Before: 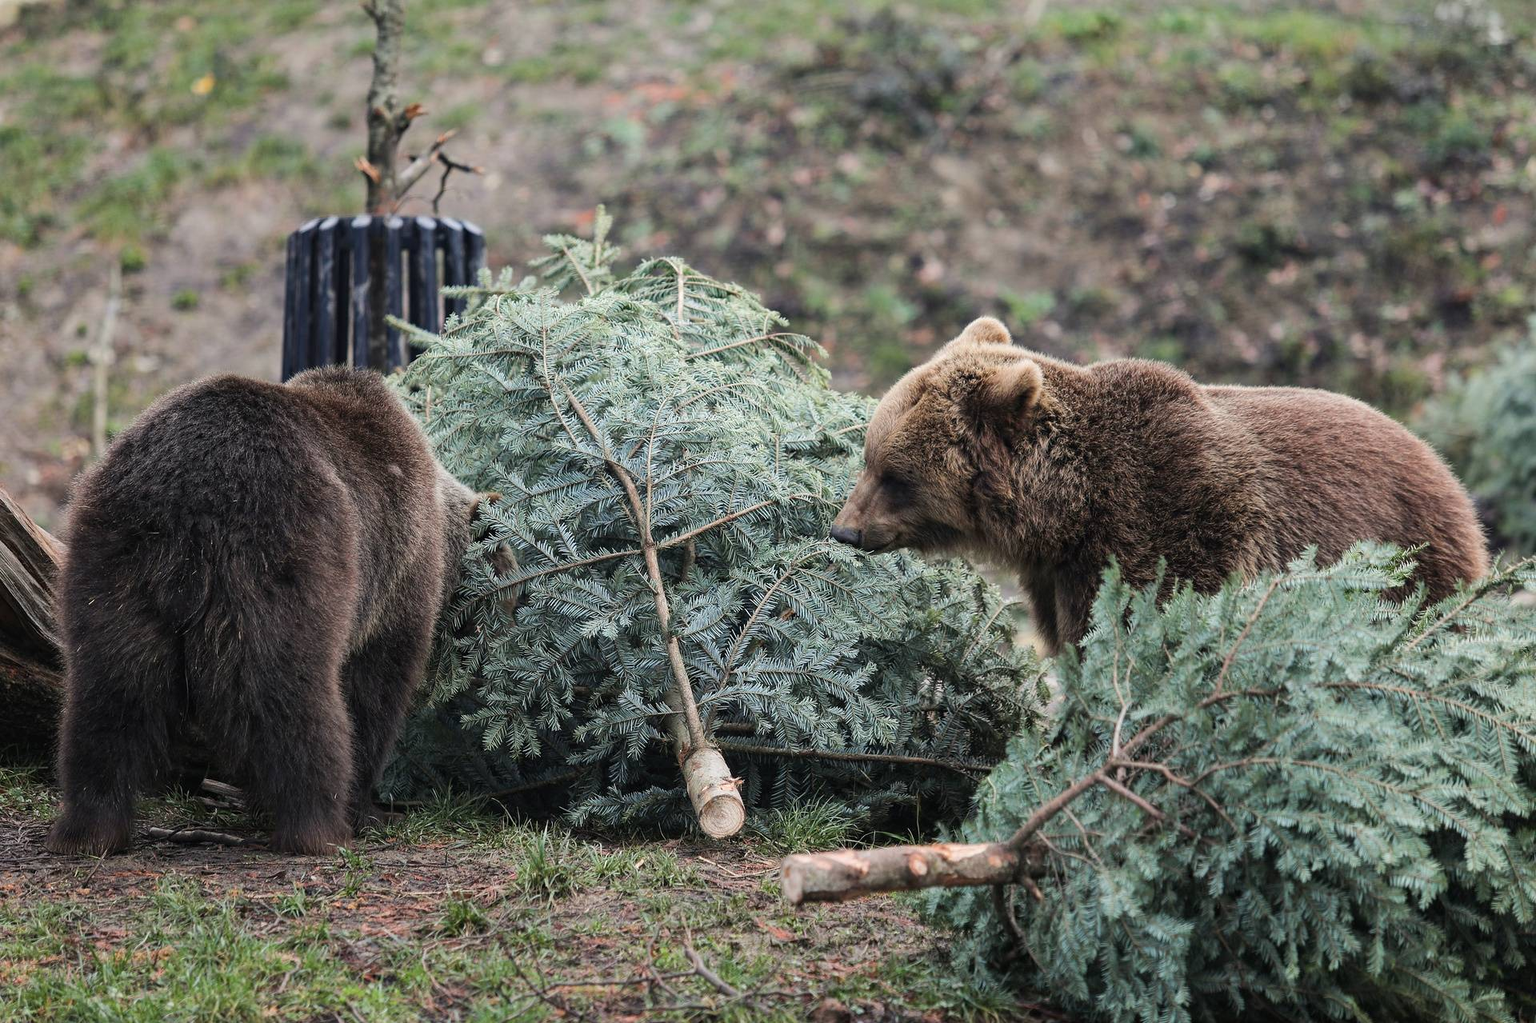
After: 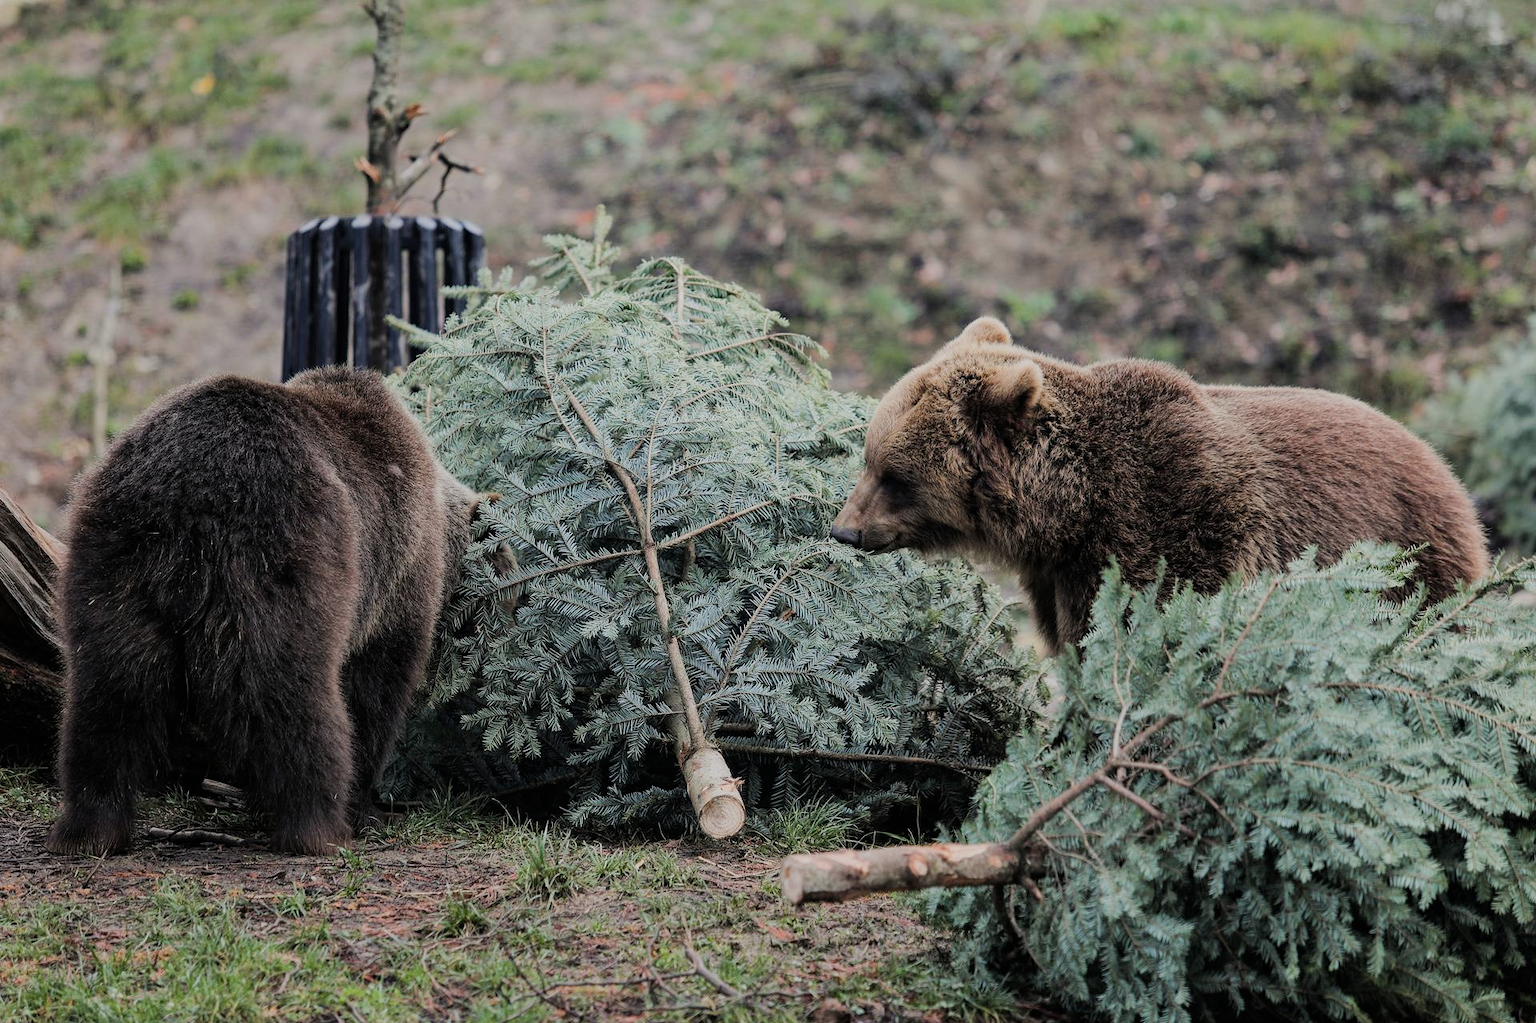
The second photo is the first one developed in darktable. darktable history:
filmic rgb: black relative exposure -7.65 EV, white relative exposure 4.56 EV, threshold 6 EV, hardness 3.61, enable highlight reconstruction true
